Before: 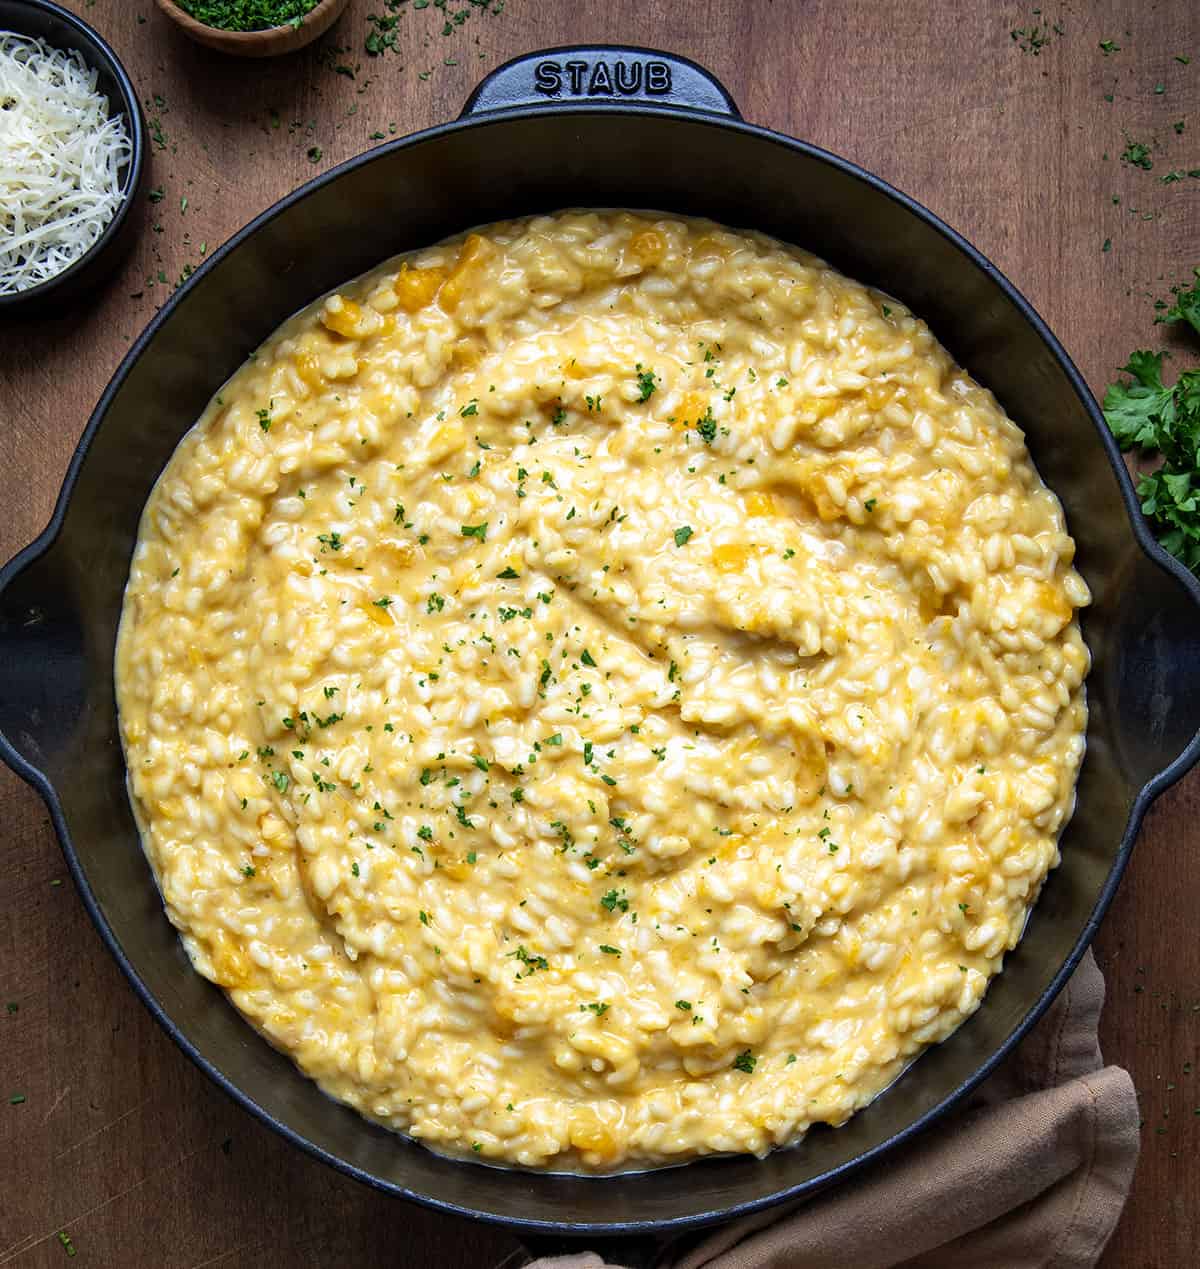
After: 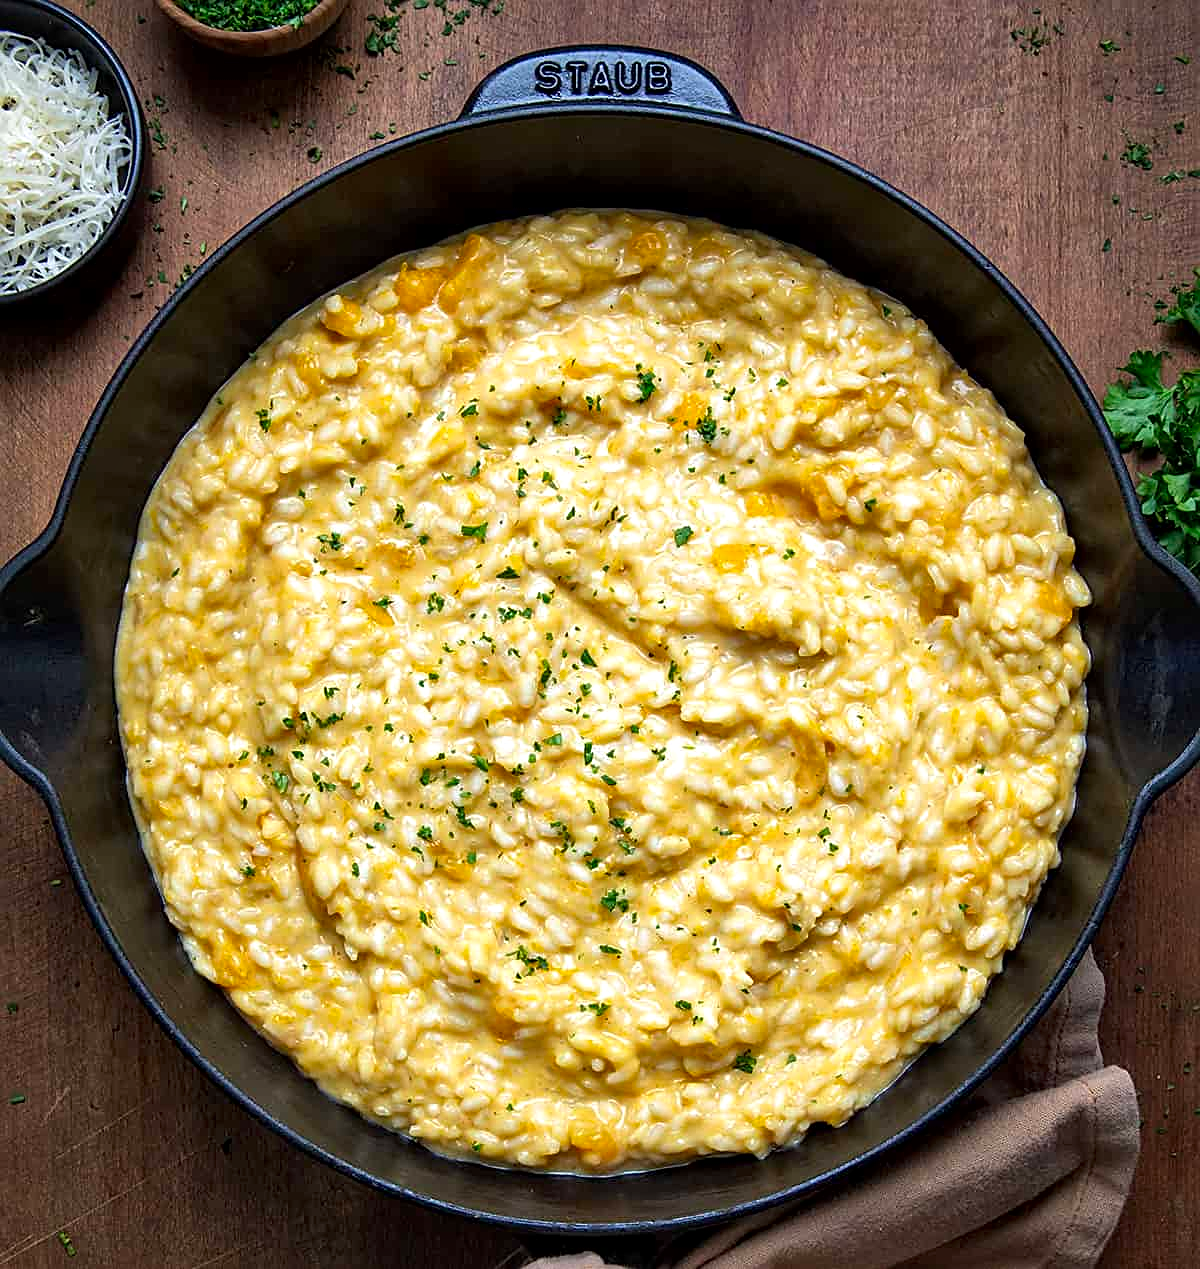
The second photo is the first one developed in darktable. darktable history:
local contrast: mode bilateral grid, contrast 20, coarseness 50, detail 132%, midtone range 0.2
sharpen: on, module defaults
